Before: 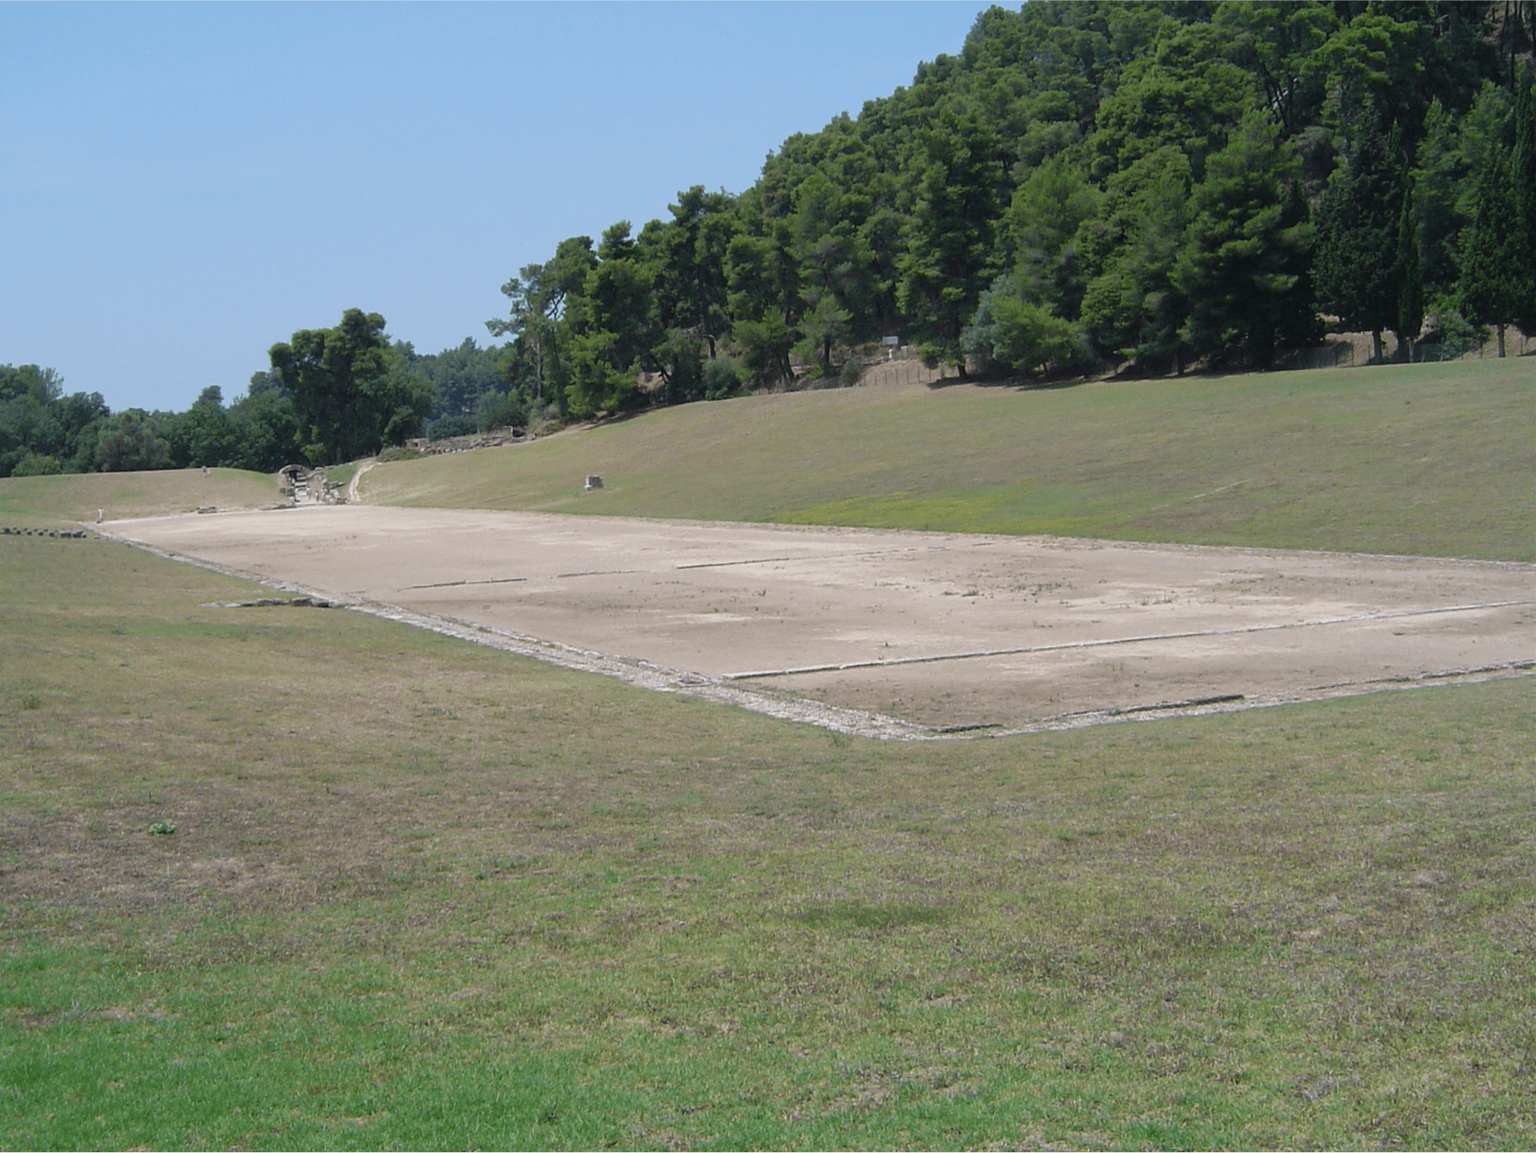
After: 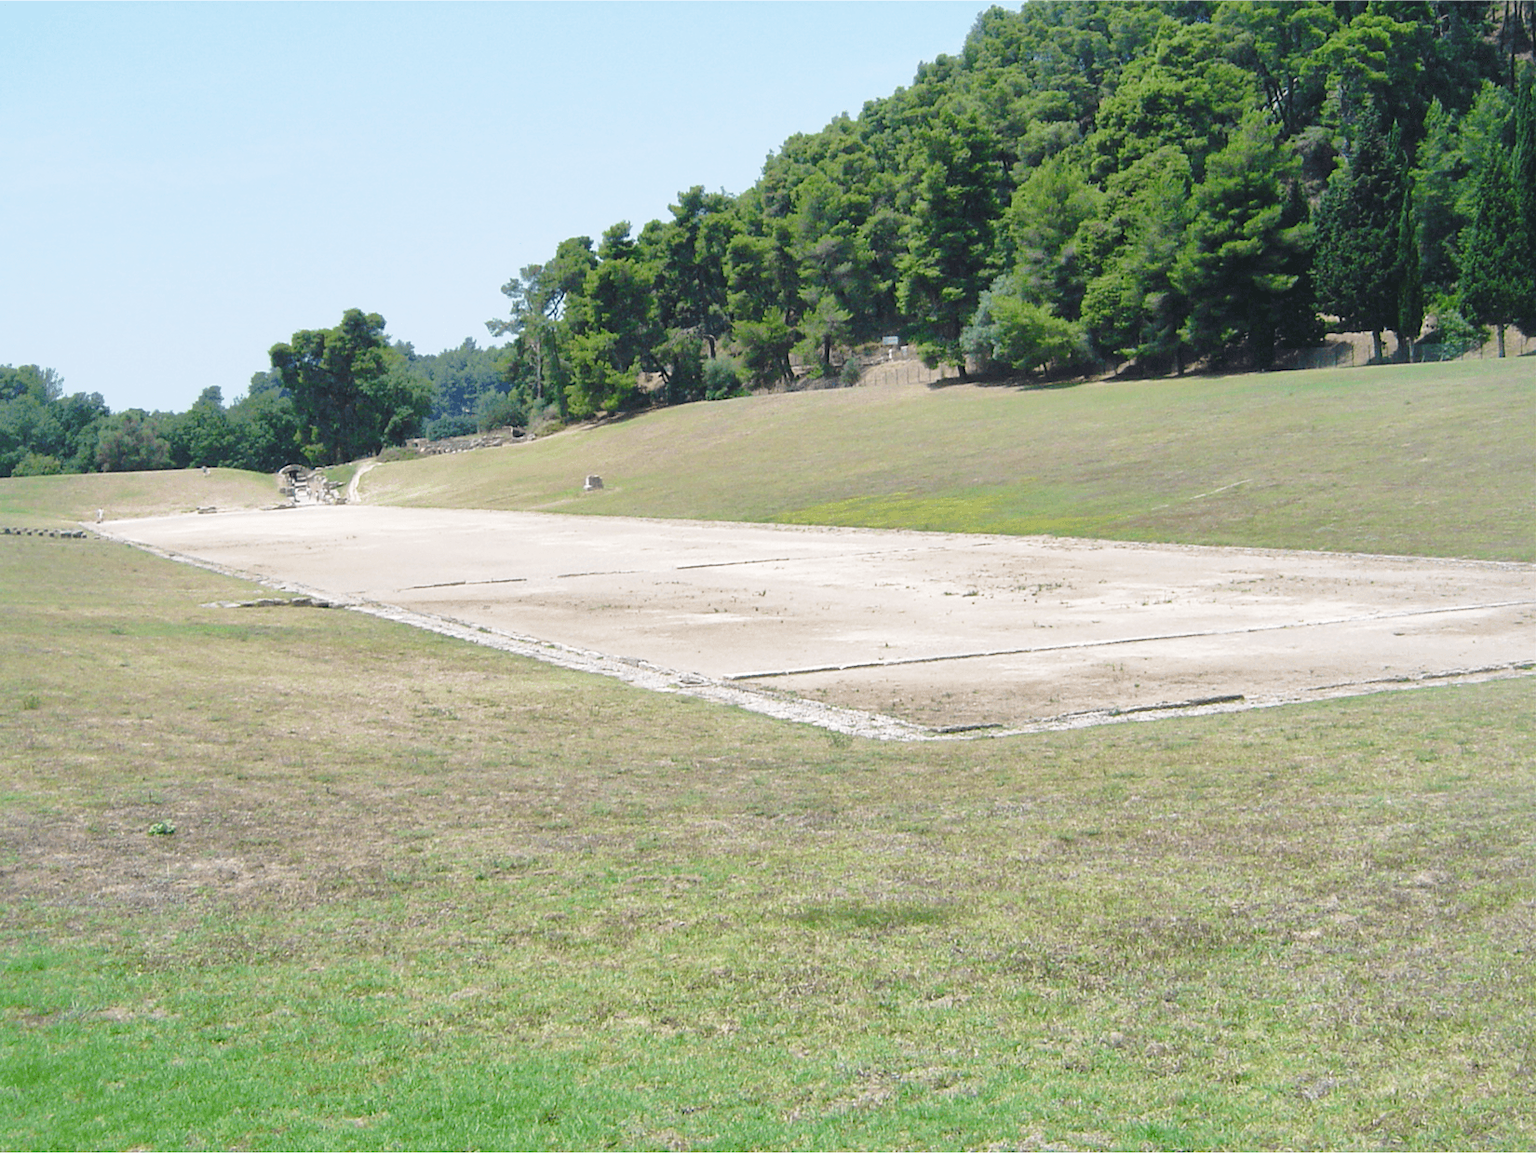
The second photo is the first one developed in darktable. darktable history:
exposure: black level correction 0, exposure 0.4 EV, compensate exposure bias true, compensate highlight preservation false
shadows and highlights: on, module defaults
base curve: curves: ch0 [(0, 0) (0.028, 0.03) (0.121, 0.232) (0.46, 0.748) (0.859, 0.968) (1, 1)], preserve colors none
